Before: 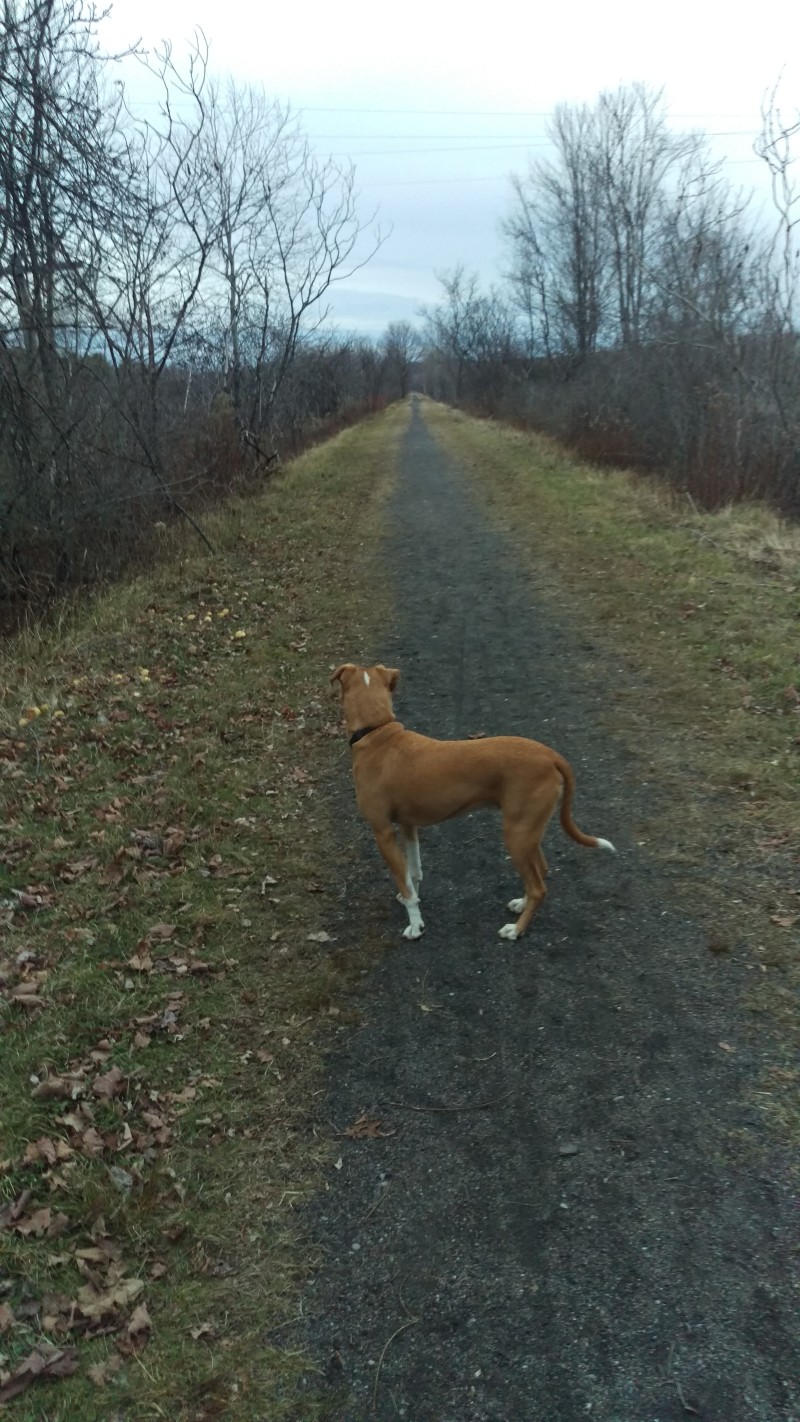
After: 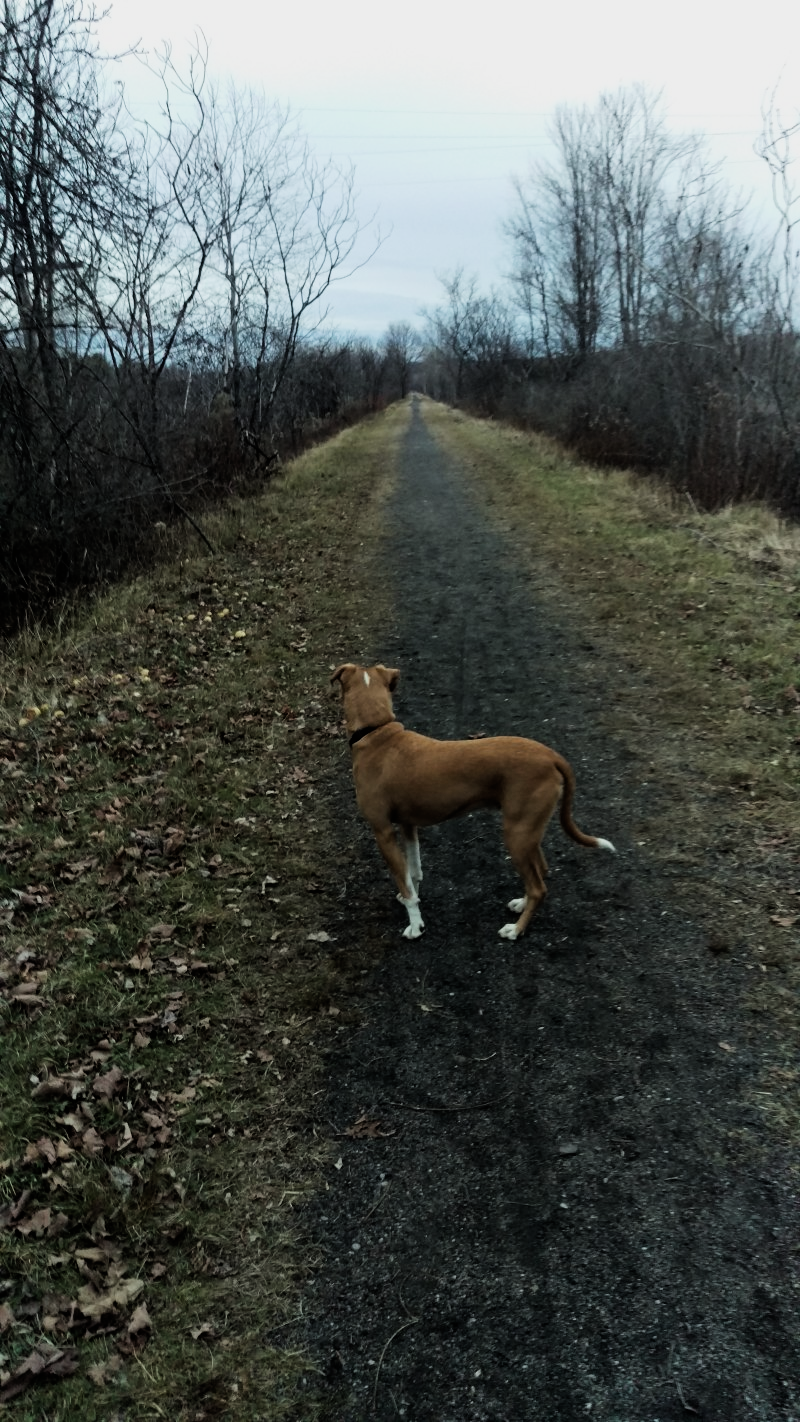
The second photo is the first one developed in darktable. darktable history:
filmic rgb: black relative exposure -5.09 EV, white relative exposure 3.51 EV, hardness 3.18, contrast 1.406, highlights saturation mix -31.38%
